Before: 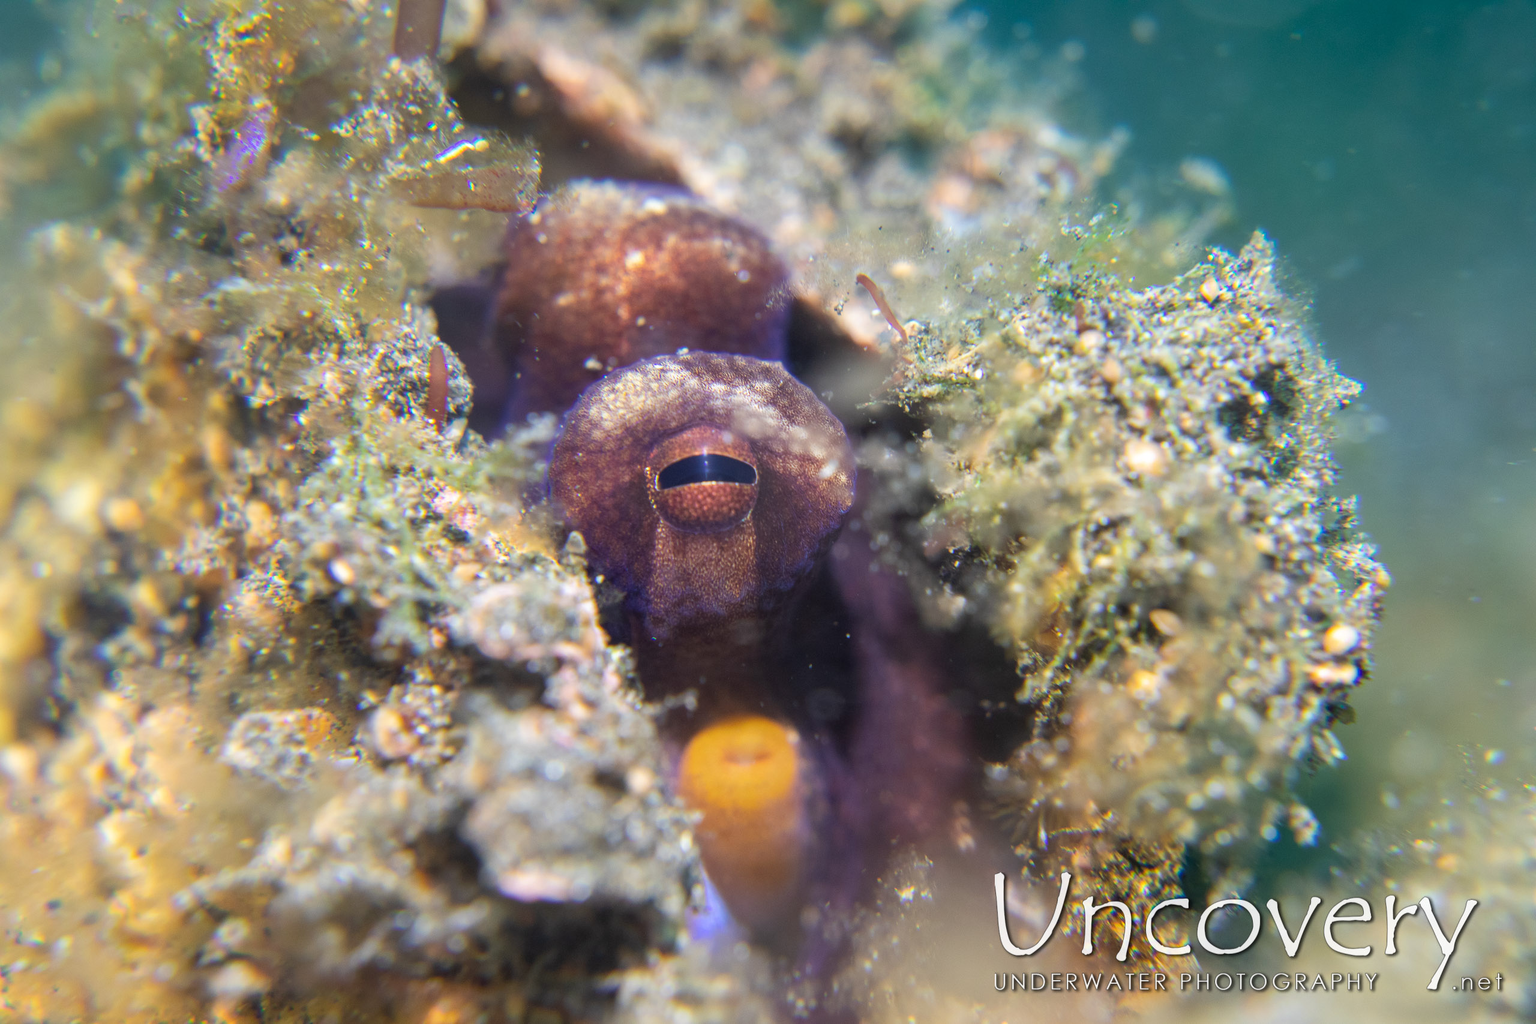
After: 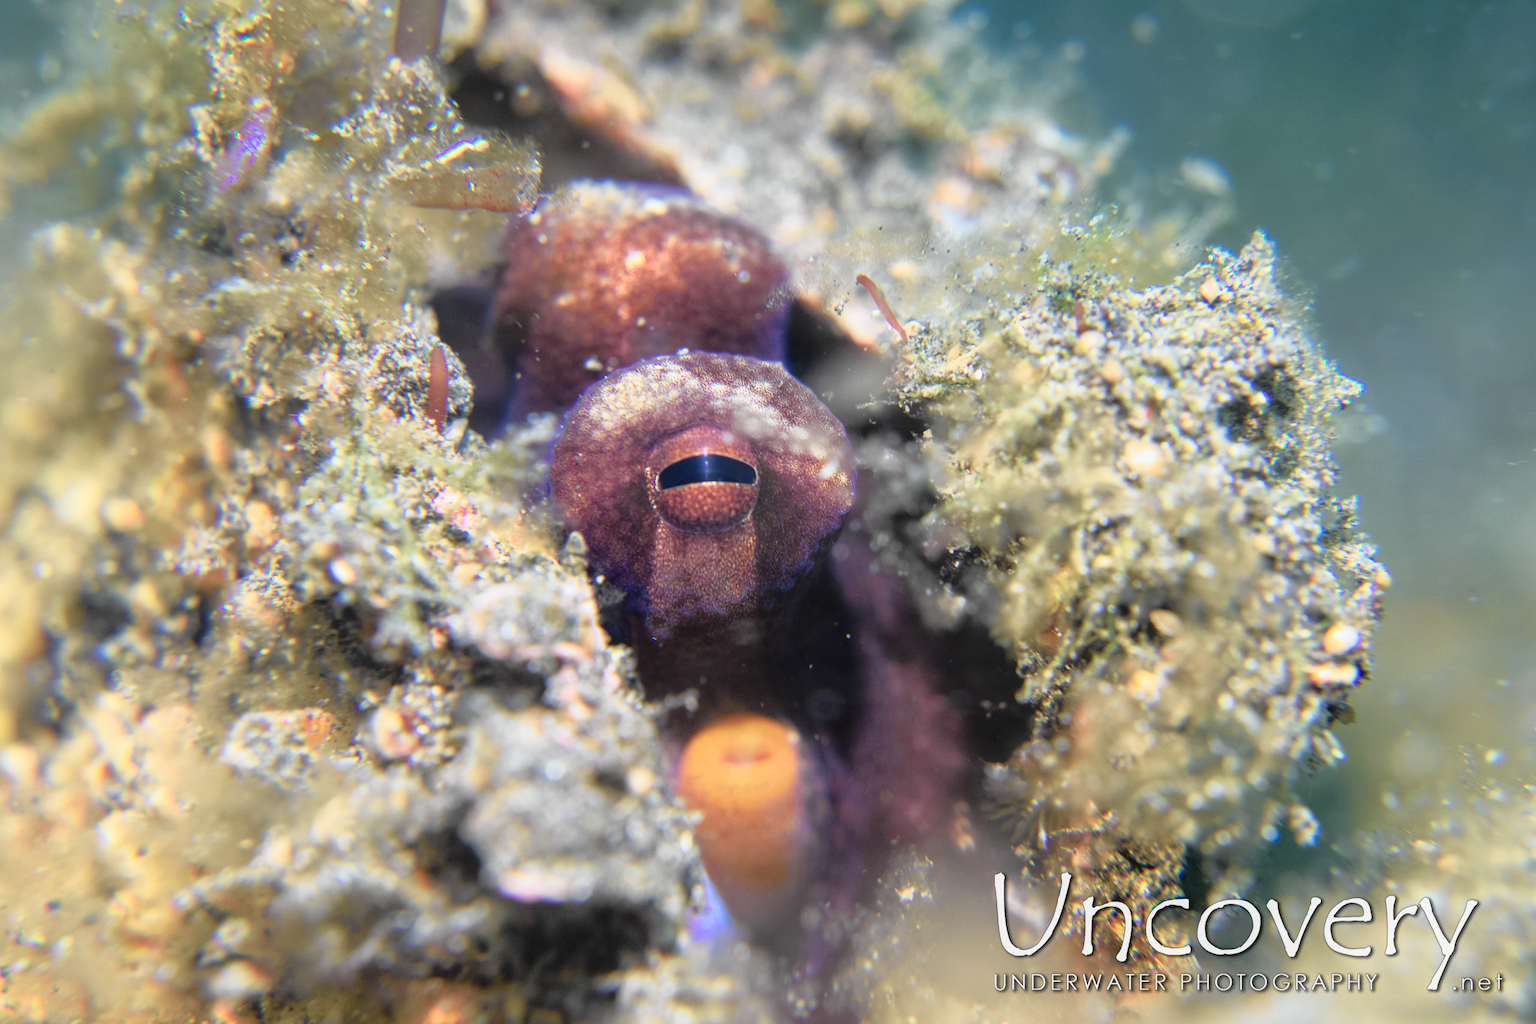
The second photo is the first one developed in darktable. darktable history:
tone curve: curves: ch0 [(0, 0.009) (0.105, 0.08) (0.195, 0.18) (0.283, 0.316) (0.384, 0.434) (0.485, 0.531) (0.638, 0.69) (0.81, 0.872) (1, 0.977)]; ch1 [(0, 0) (0.161, 0.092) (0.35, 0.33) (0.379, 0.401) (0.456, 0.469) (0.502, 0.5) (0.525, 0.514) (0.586, 0.604) (0.642, 0.645) (0.858, 0.817) (1, 0.942)]; ch2 [(0, 0) (0.371, 0.362) (0.437, 0.437) (0.48, 0.49) (0.53, 0.515) (0.56, 0.571) (0.622, 0.606) (0.881, 0.795) (1, 0.929)], color space Lab, independent channels, preserve colors none
